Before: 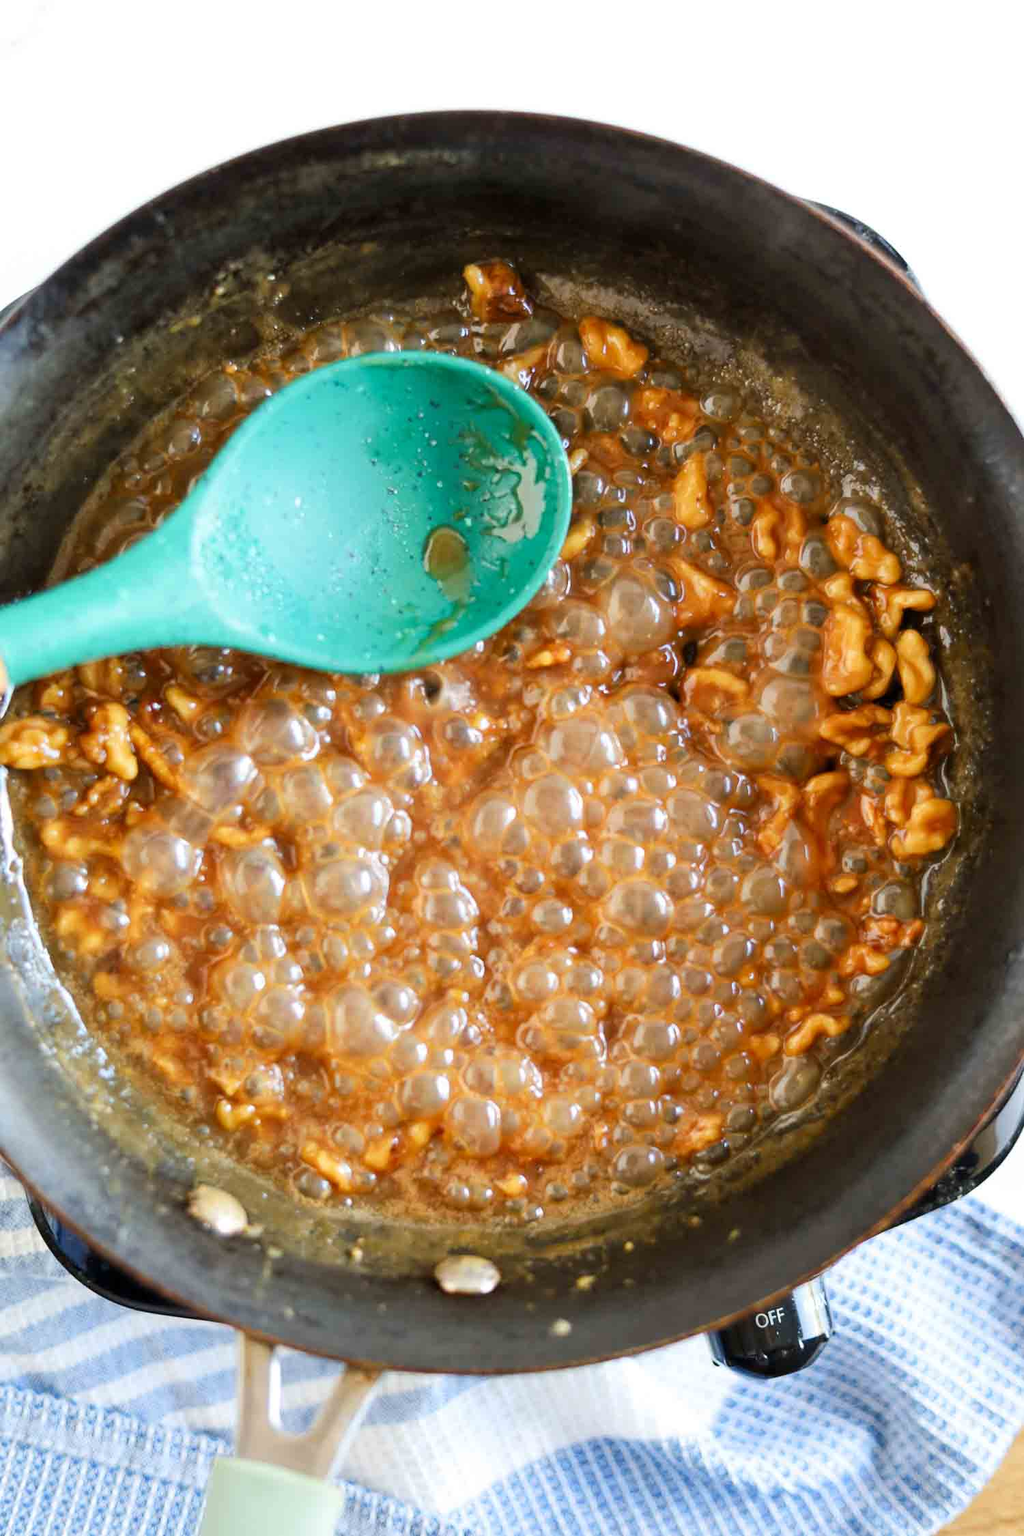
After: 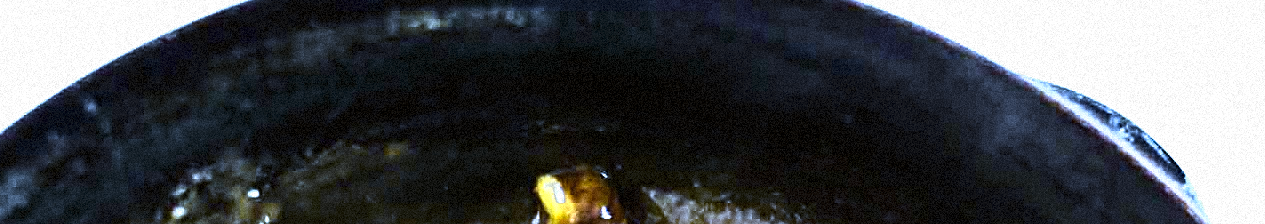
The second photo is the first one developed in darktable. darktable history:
color zones: curves: ch0 [(0.004, 0.306) (0.107, 0.448) (0.252, 0.656) (0.41, 0.398) (0.595, 0.515) (0.768, 0.628)]; ch1 [(0.07, 0.323) (0.151, 0.452) (0.252, 0.608) (0.346, 0.221) (0.463, 0.189) (0.61, 0.368) (0.735, 0.395) (0.921, 0.412)]; ch2 [(0, 0.476) (0.132, 0.512) (0.243, 0.512) (0.397, 0.48) (0.522, 0.376) (0.634, 0.536) (0.761, 0.46)]
tone equalizer: -8 EV -1.08 EV, -7 EV -1.01 EV, -6 EV -0.867 EV, -5 EV -0.578 EV, -3 EV 0.578 EV, -2 EV 0.867 EV, -1 EV 1.01 EV, +0 EV 1.08 EV, edges refinement/feathering 500, mask exposure compensation -1.57 EV, preserve details no
crop and rotate: left 9.644%, top 9.491%, right 6.021%, bottom 80.509%
white balance: red 0.766, blue 1.537
sharpen: on, module defaults
haze removal: compatibility mode true, adaptive false
velvia: strength 50%
grain: coarseness 9.38 ISO, strength 34.99%, mid-tones bias 0%
